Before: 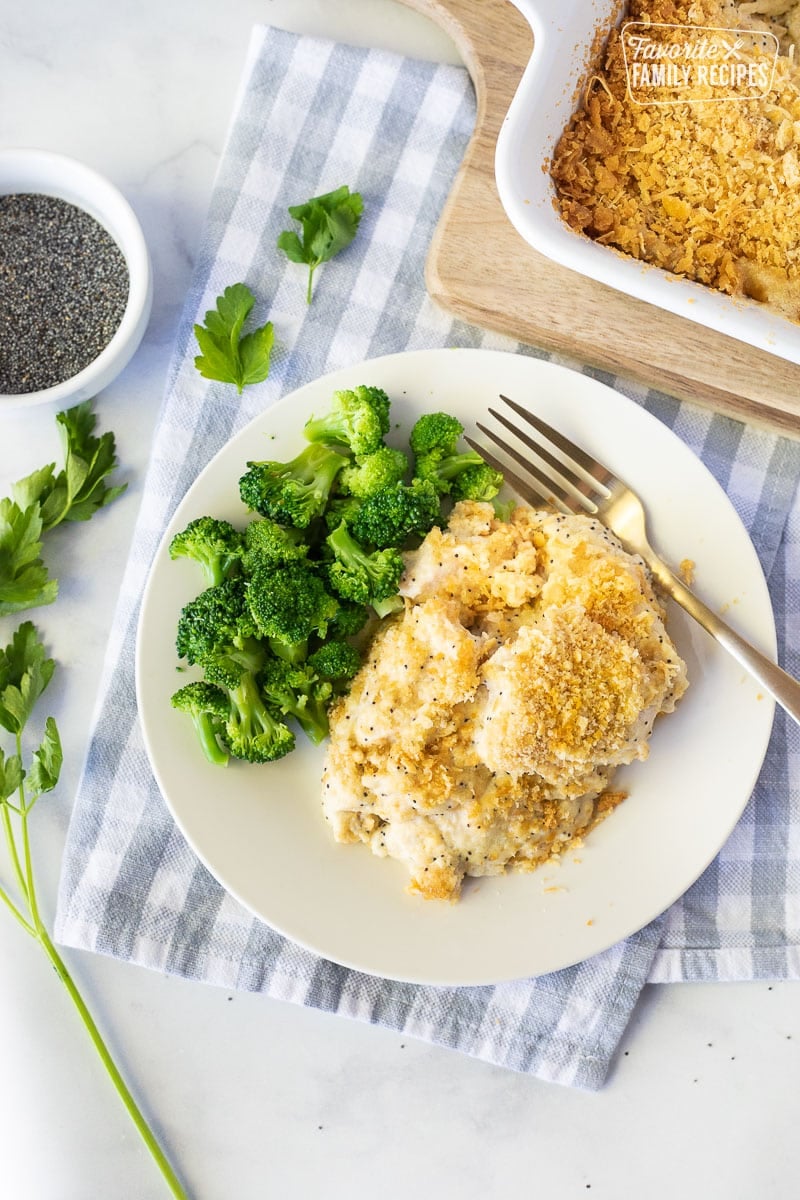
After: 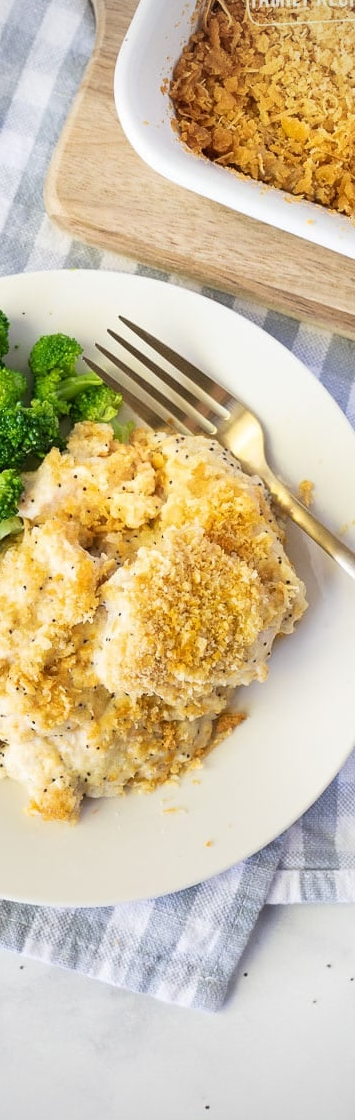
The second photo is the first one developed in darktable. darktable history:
crop: left 47.628%, top 6.643%, right 7.874%
vignetting: fall-off radius 60.92%
